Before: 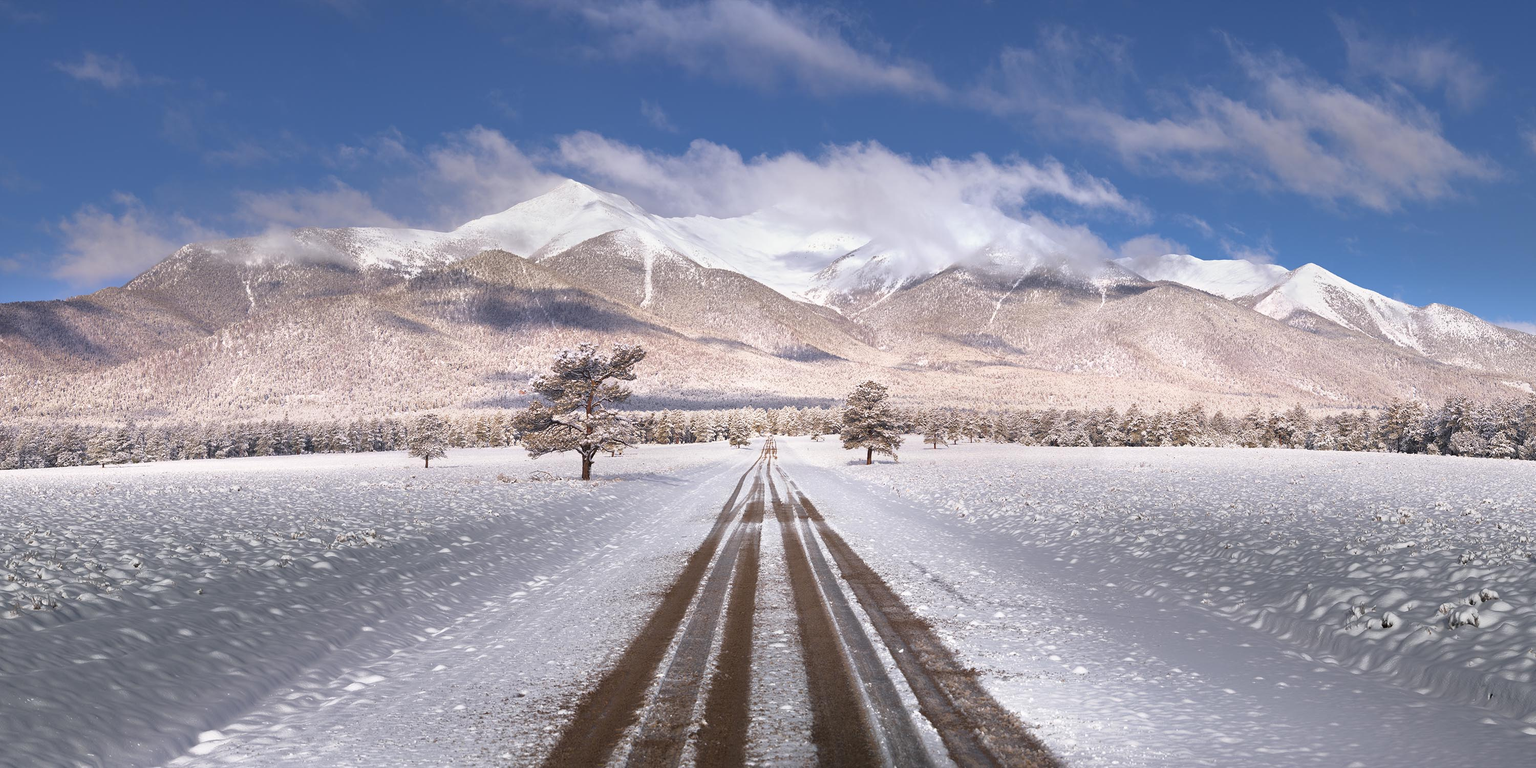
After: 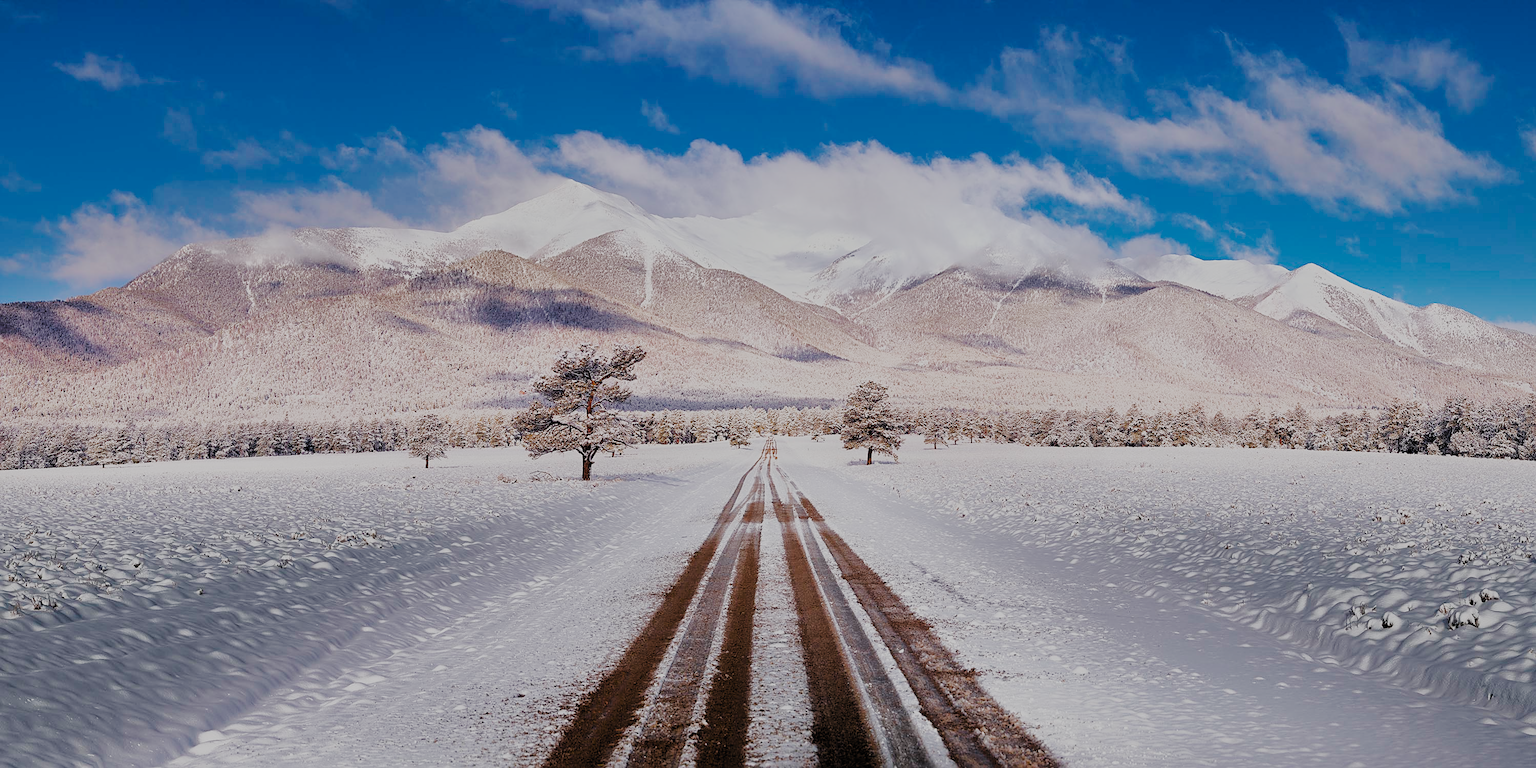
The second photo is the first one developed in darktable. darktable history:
sharpen: on, module defaults
filmic rgb: black relative exposure -3.22 EV, white relative exposure 7.07 EV, hardness 1.48, contrast 1.348, preserve chrominance no, color science v5 (2021), contrast in shadows safe, contrast in highlights safe
shadows and highlights: shadows -20.5, white point adjustment -1.89, highlights -35.01
